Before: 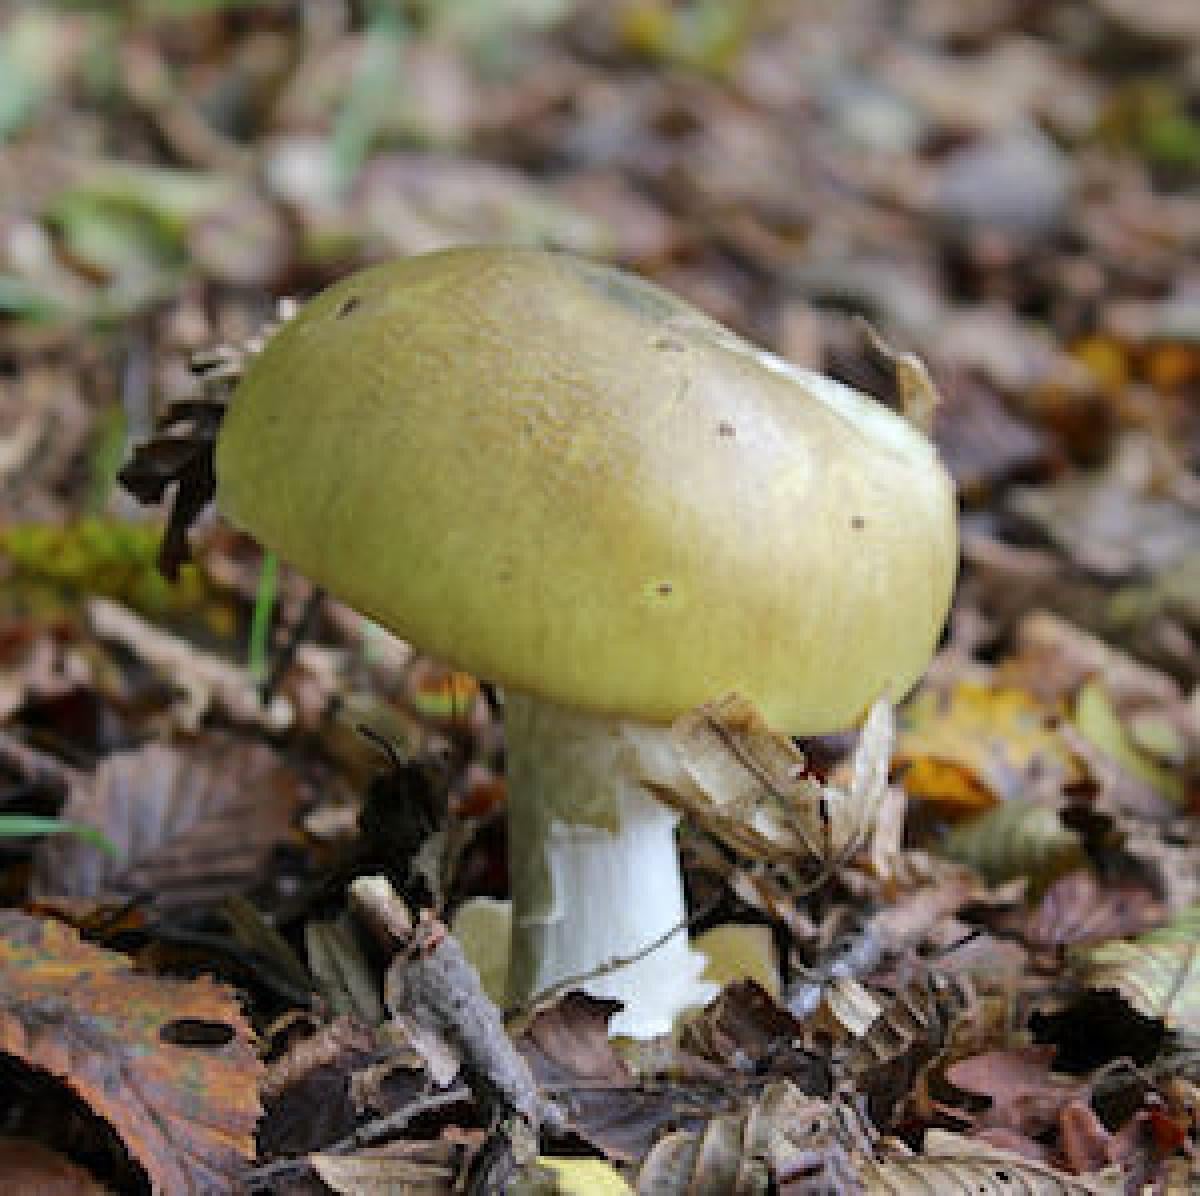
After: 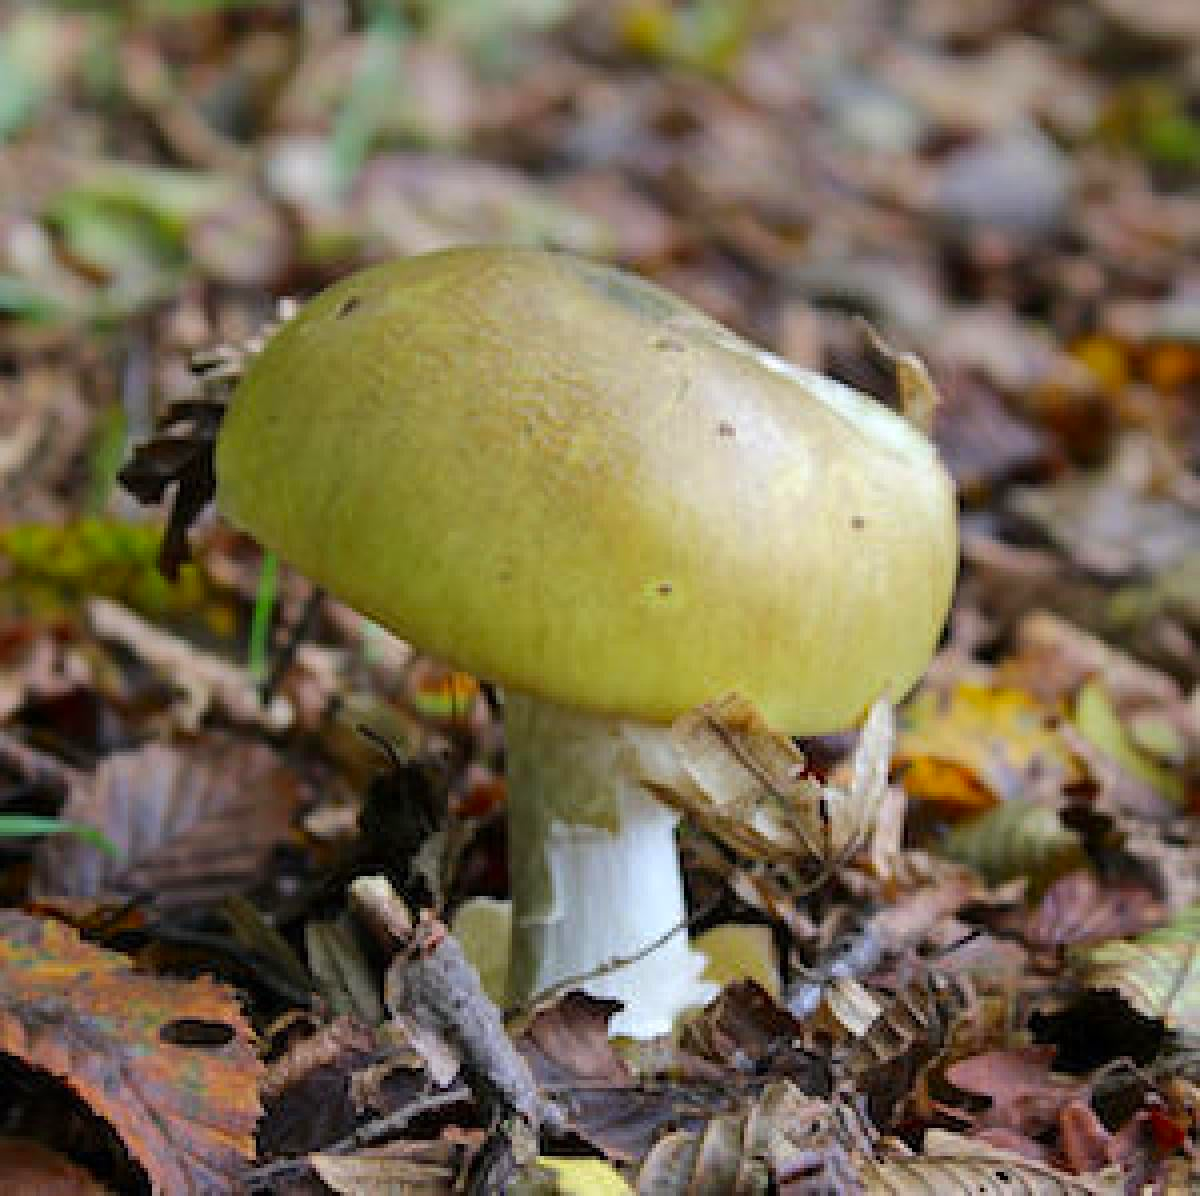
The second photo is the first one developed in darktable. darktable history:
color correction: highlights b* 0.013, saturation 1.26
tone equalizer: edges refinement/feathering 500, mask exposure compensation -1.57 EV, preserve details no
